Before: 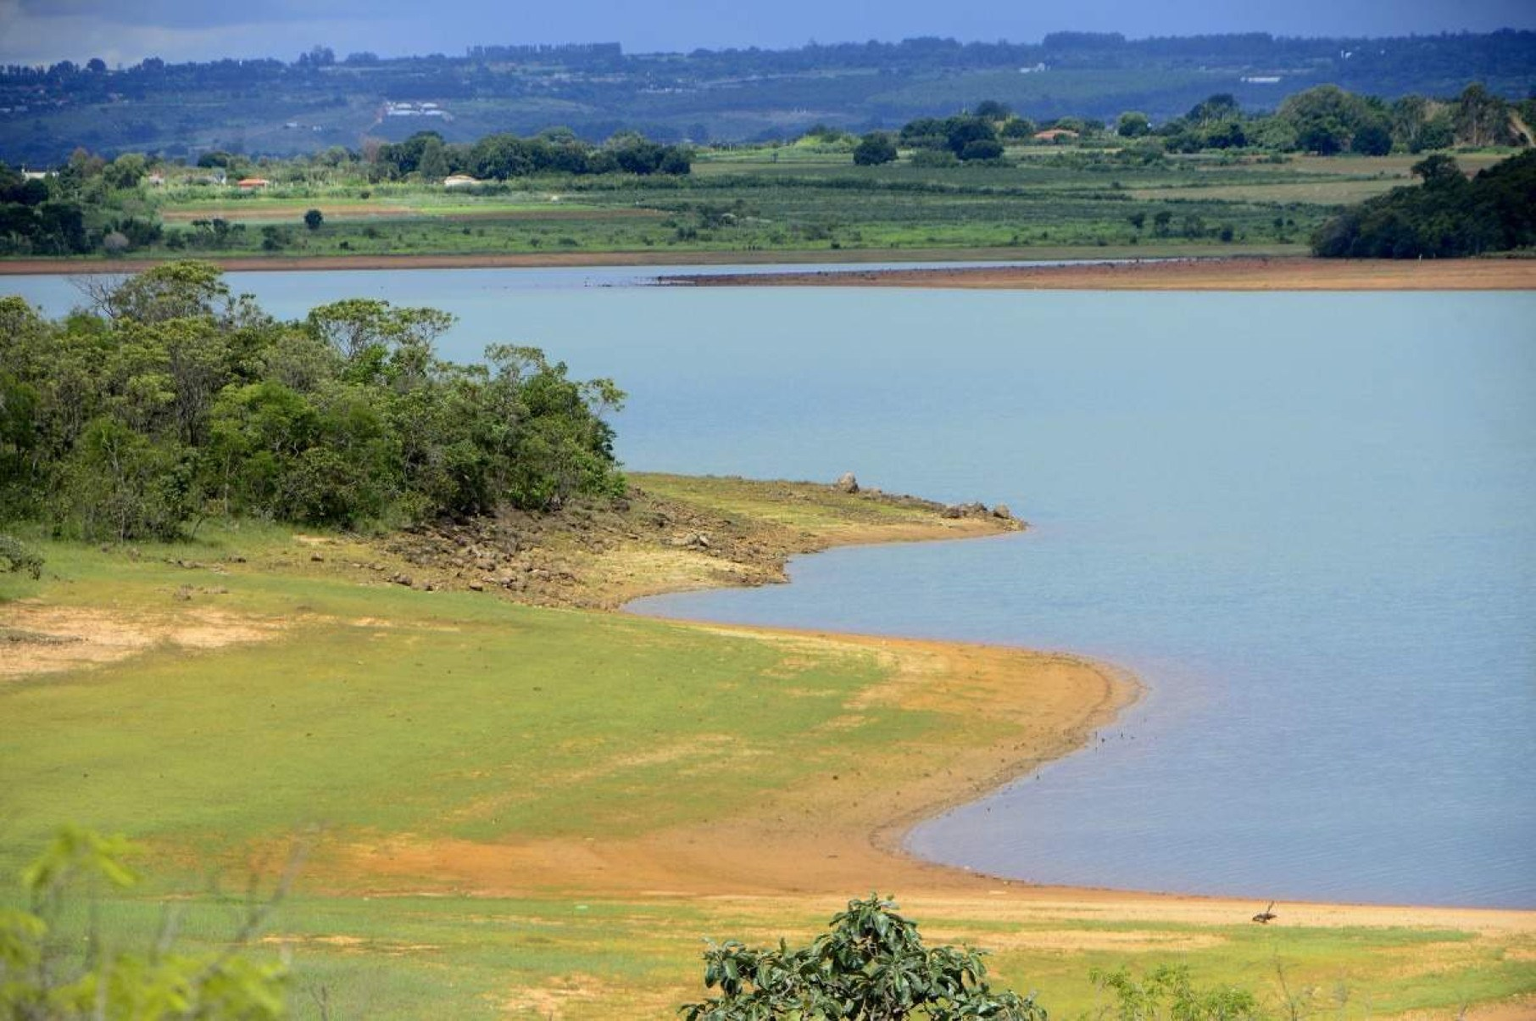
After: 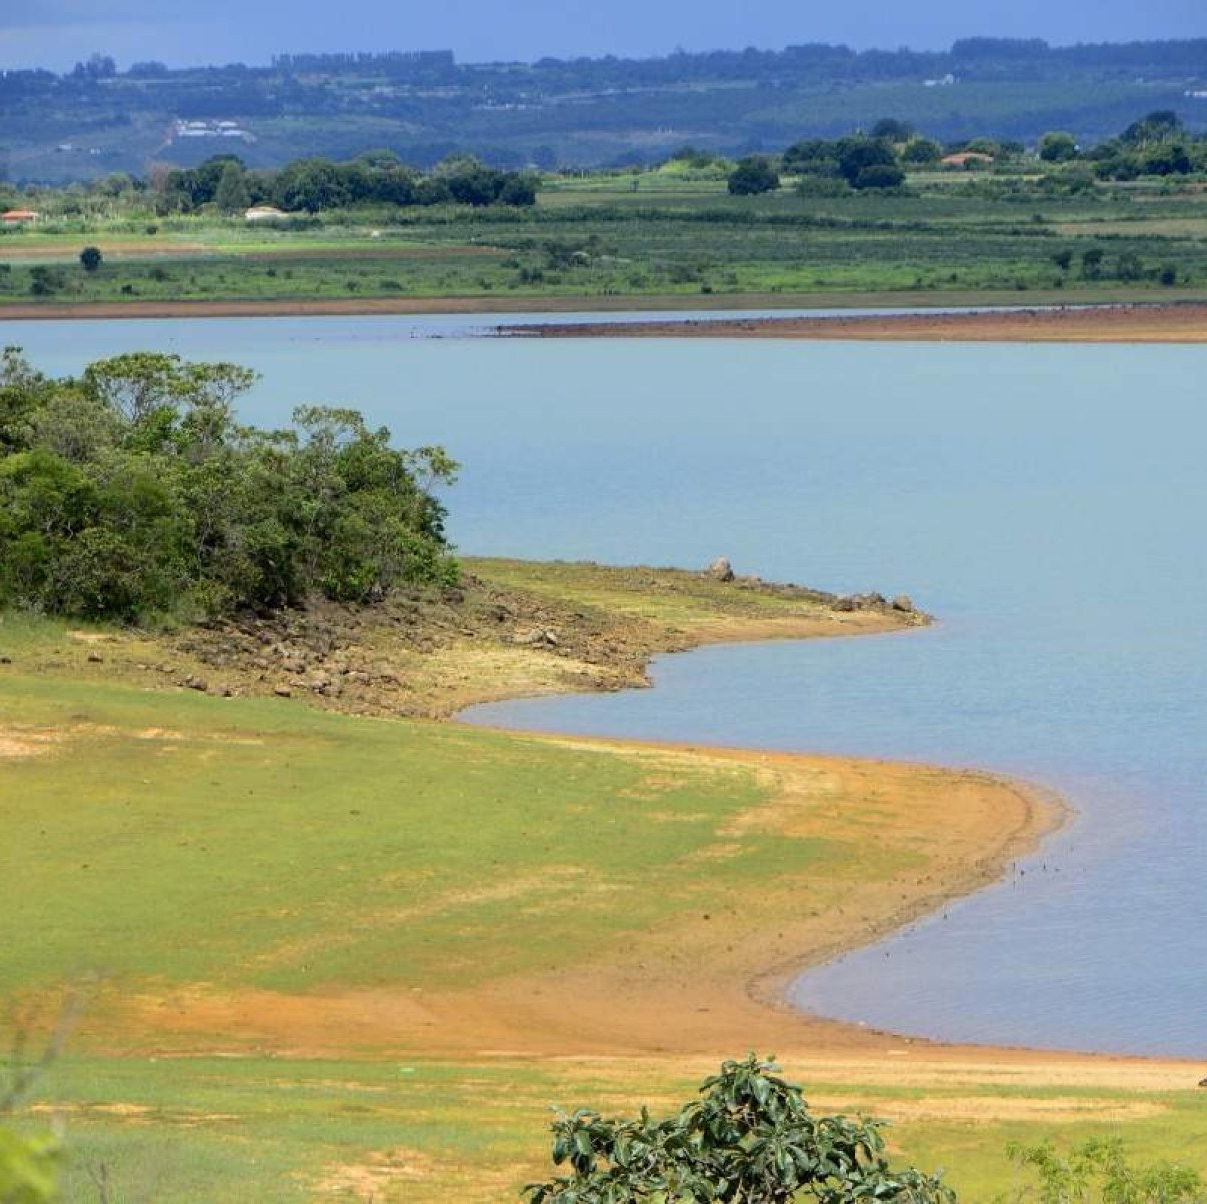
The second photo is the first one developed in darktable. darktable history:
crop: left 15.419%, right 17.914%
tone equalizer: on, module defaults
